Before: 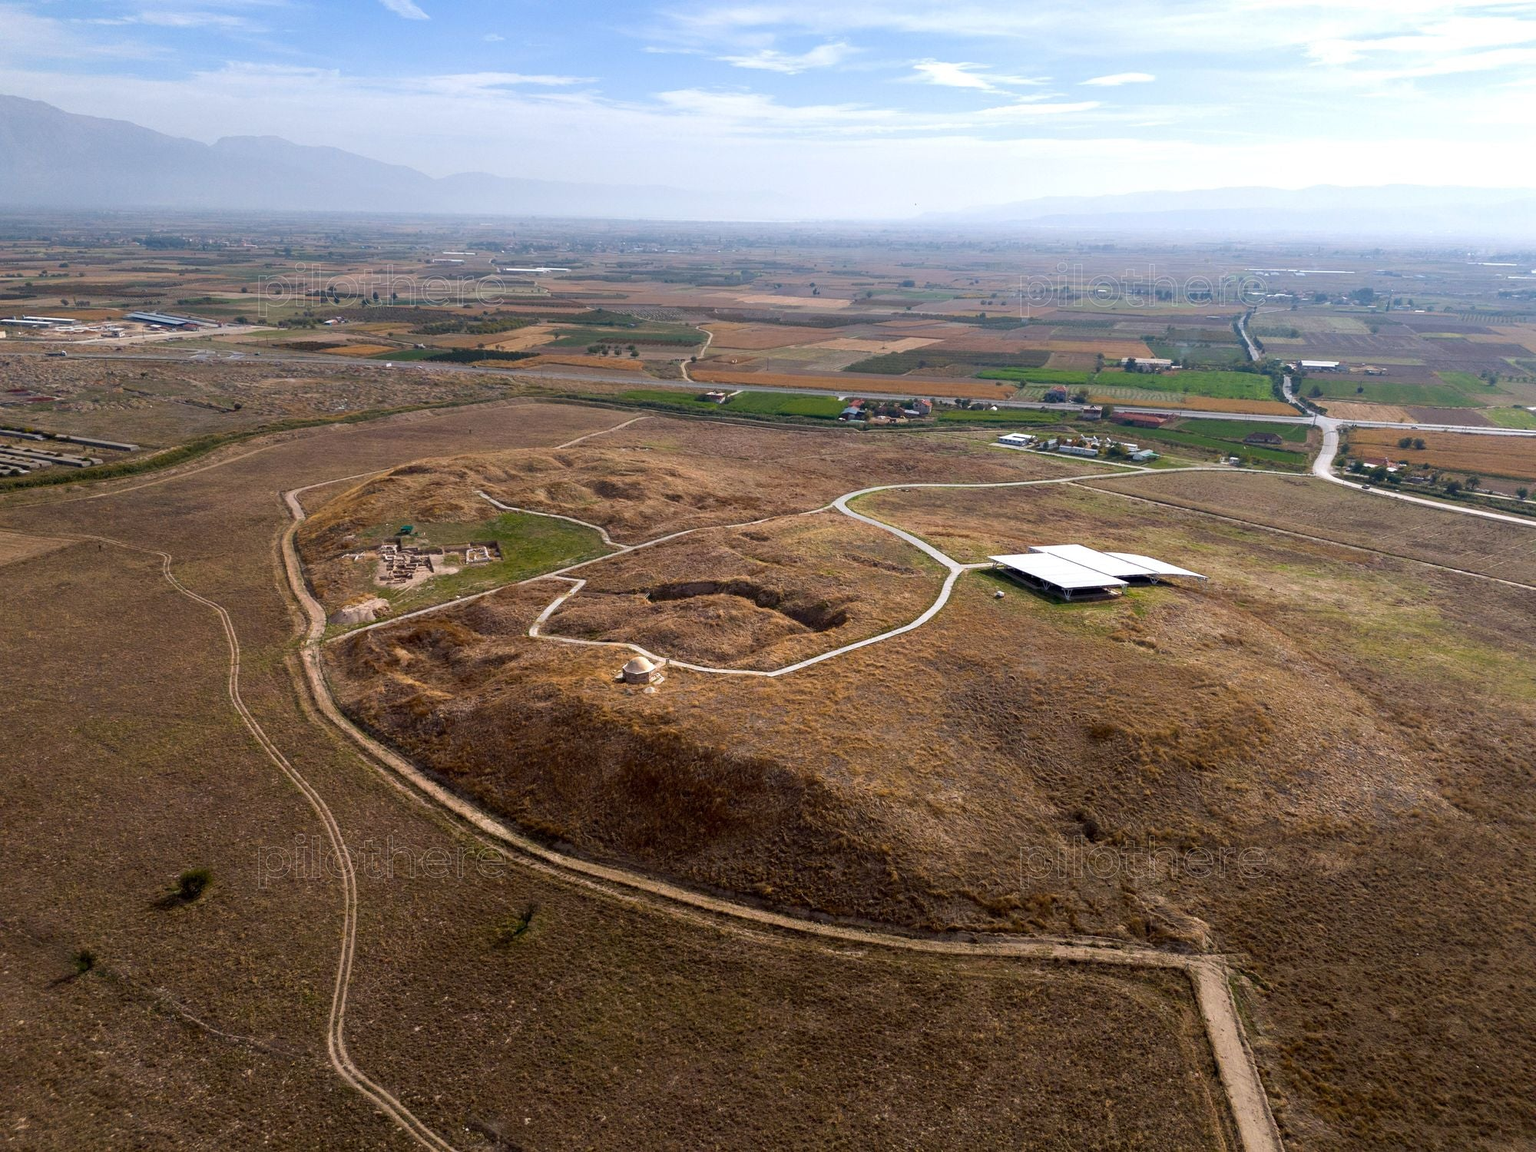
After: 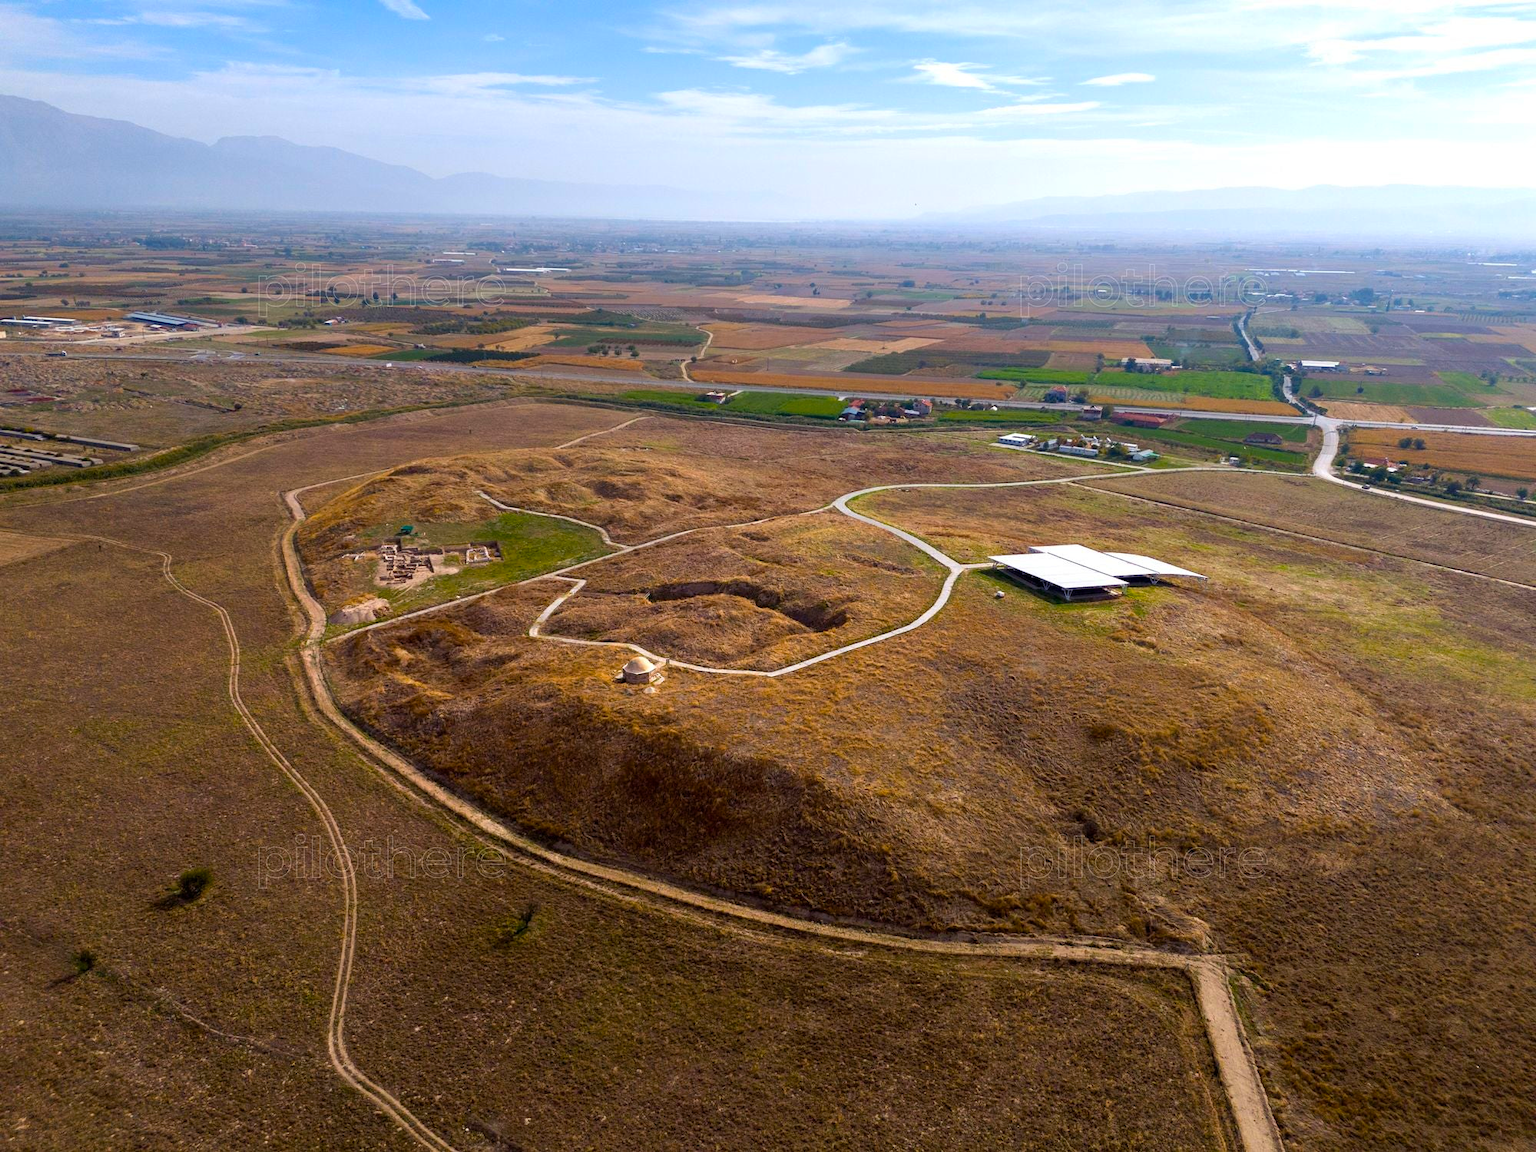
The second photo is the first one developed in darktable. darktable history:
color balance rgb: shadows lift › chroma 3.034%, shadows lift › hue 278.38°, perceptual saturation grading › global saturation 0.837%, global vibrance 50.432%
